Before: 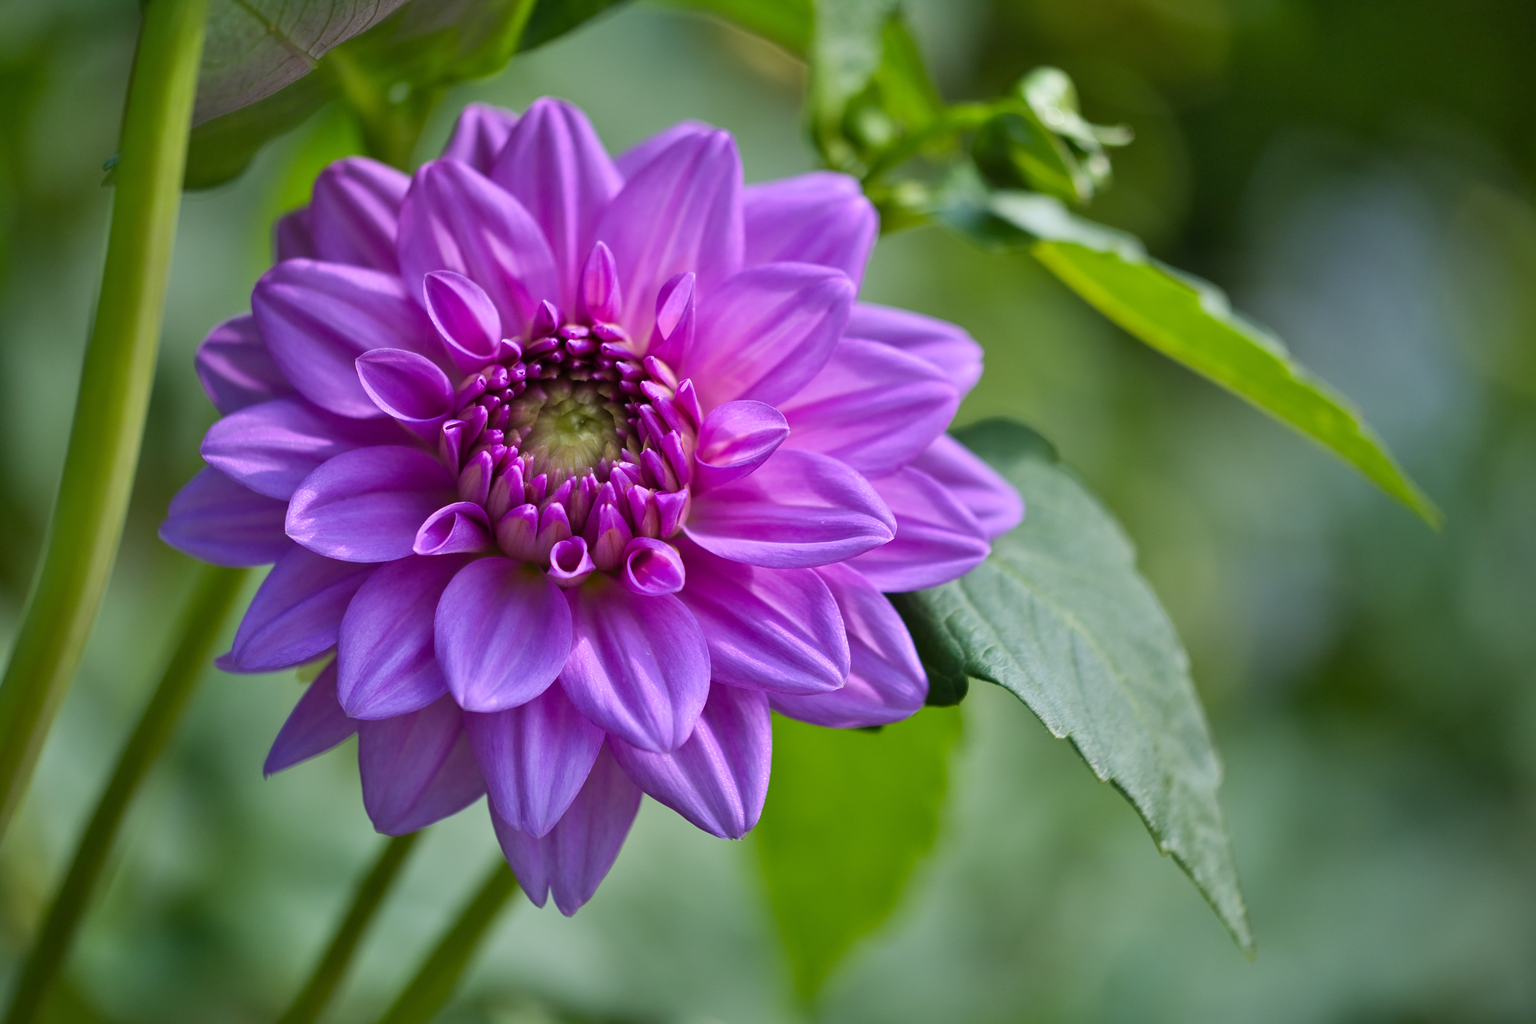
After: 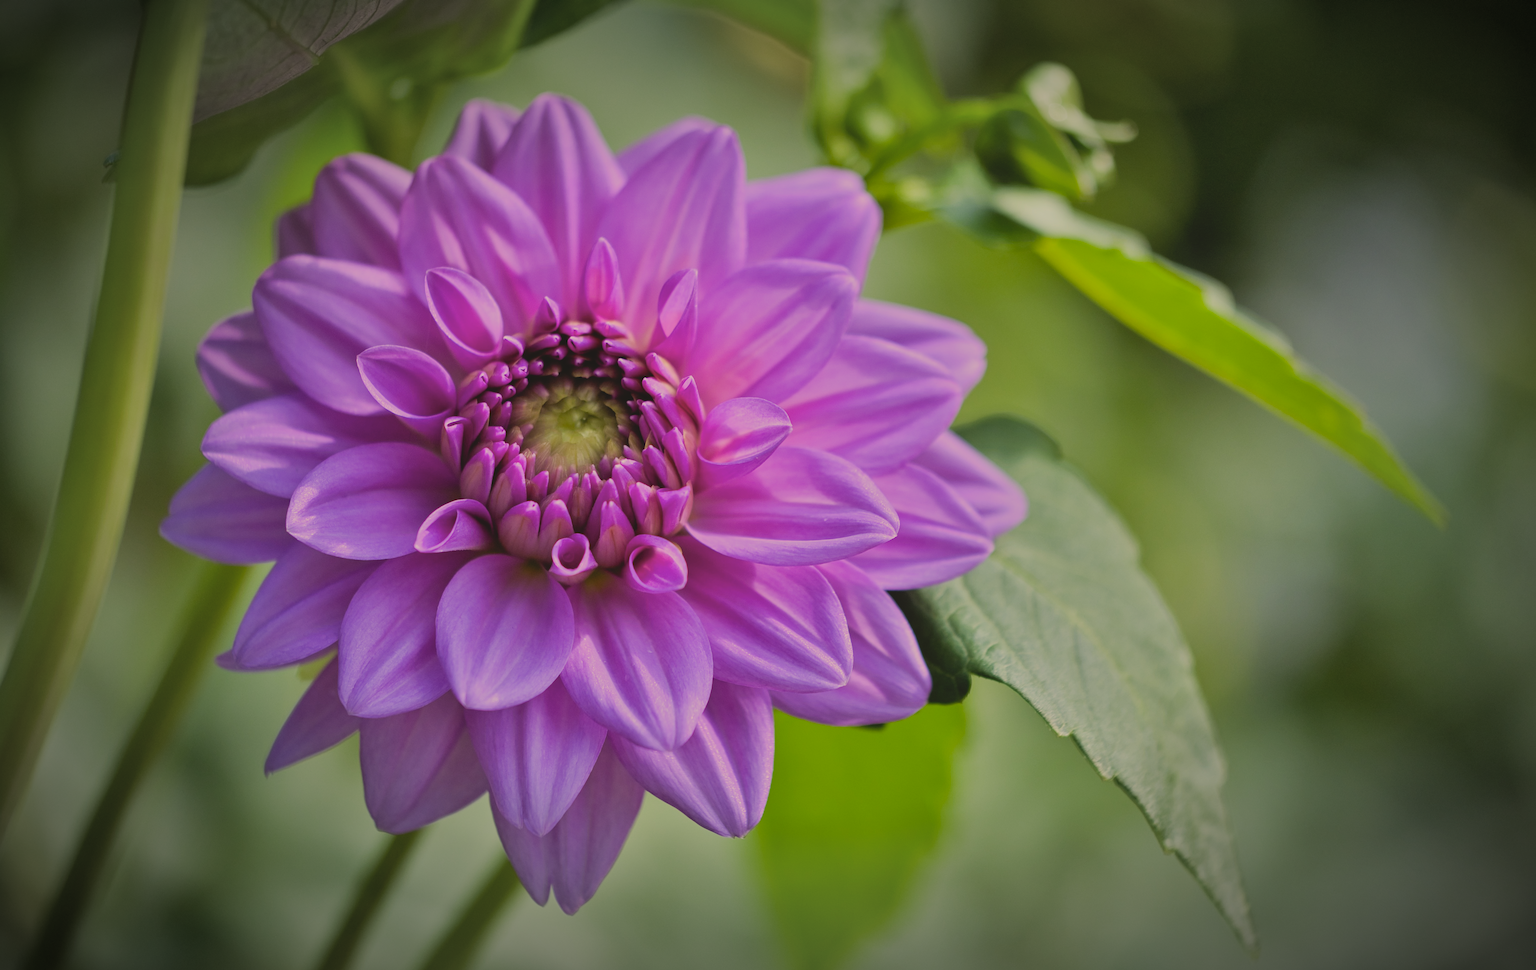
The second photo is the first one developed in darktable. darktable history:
vignetting: fall-off start 67.5%, fall-off radius 67.23%, brightness -0.813, automatic ratio true
color correction: highlights a* 2.72, highlights b* 22.8
filmic rgb: hardness 4.17
white balance: red 0.983, blue 1.036
contrast brightness saturation: contrast -0.15, brightness 0.05, saturation -0.12
shadows and highlights: shadows 5, soften with gaussian
crop: top 0.448%, right 0.264%, bottom 5.045%
